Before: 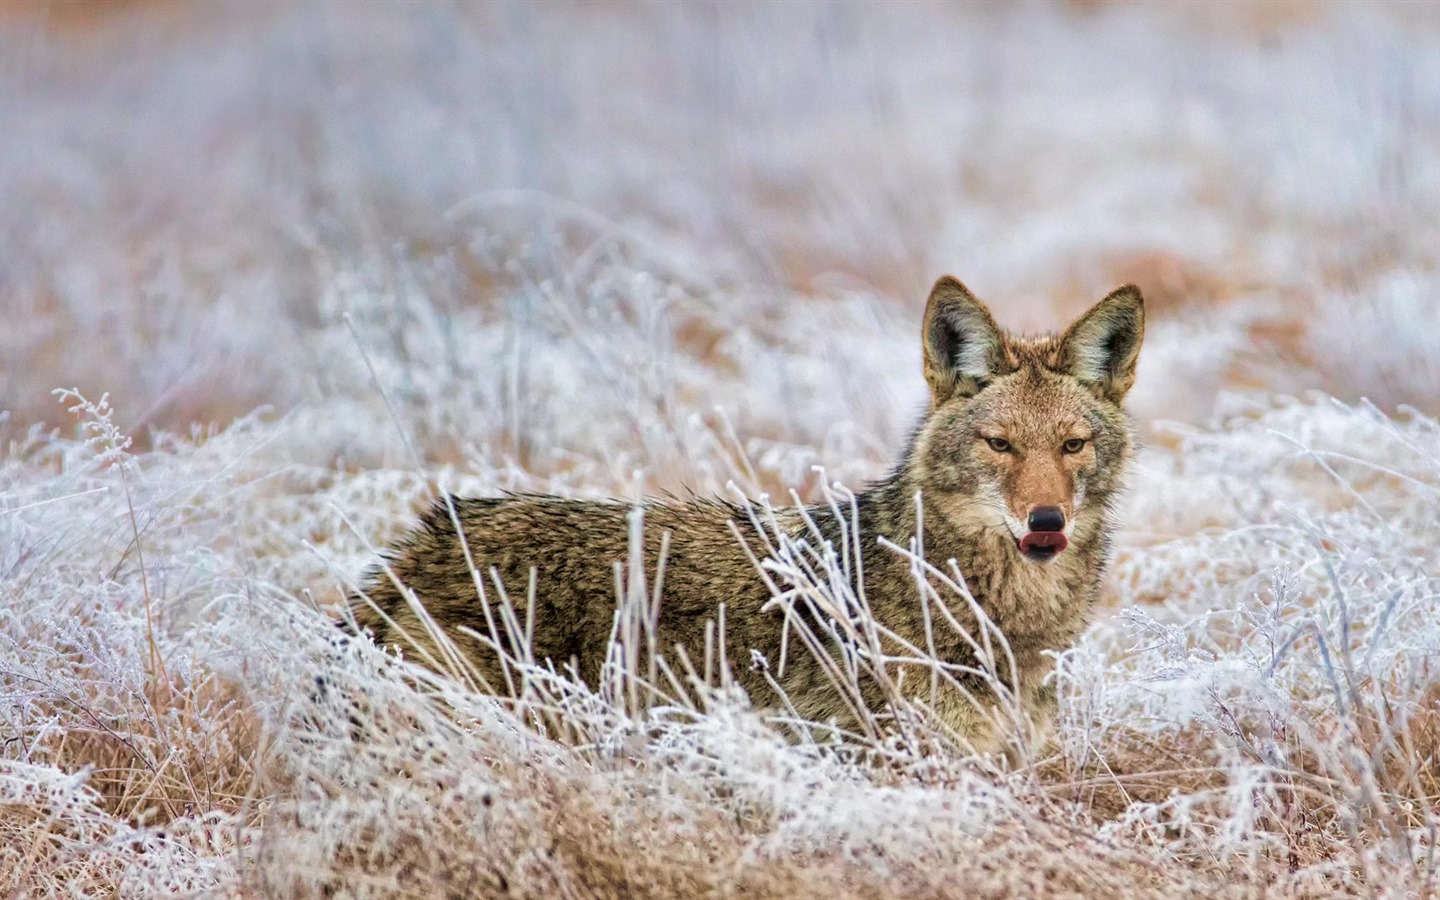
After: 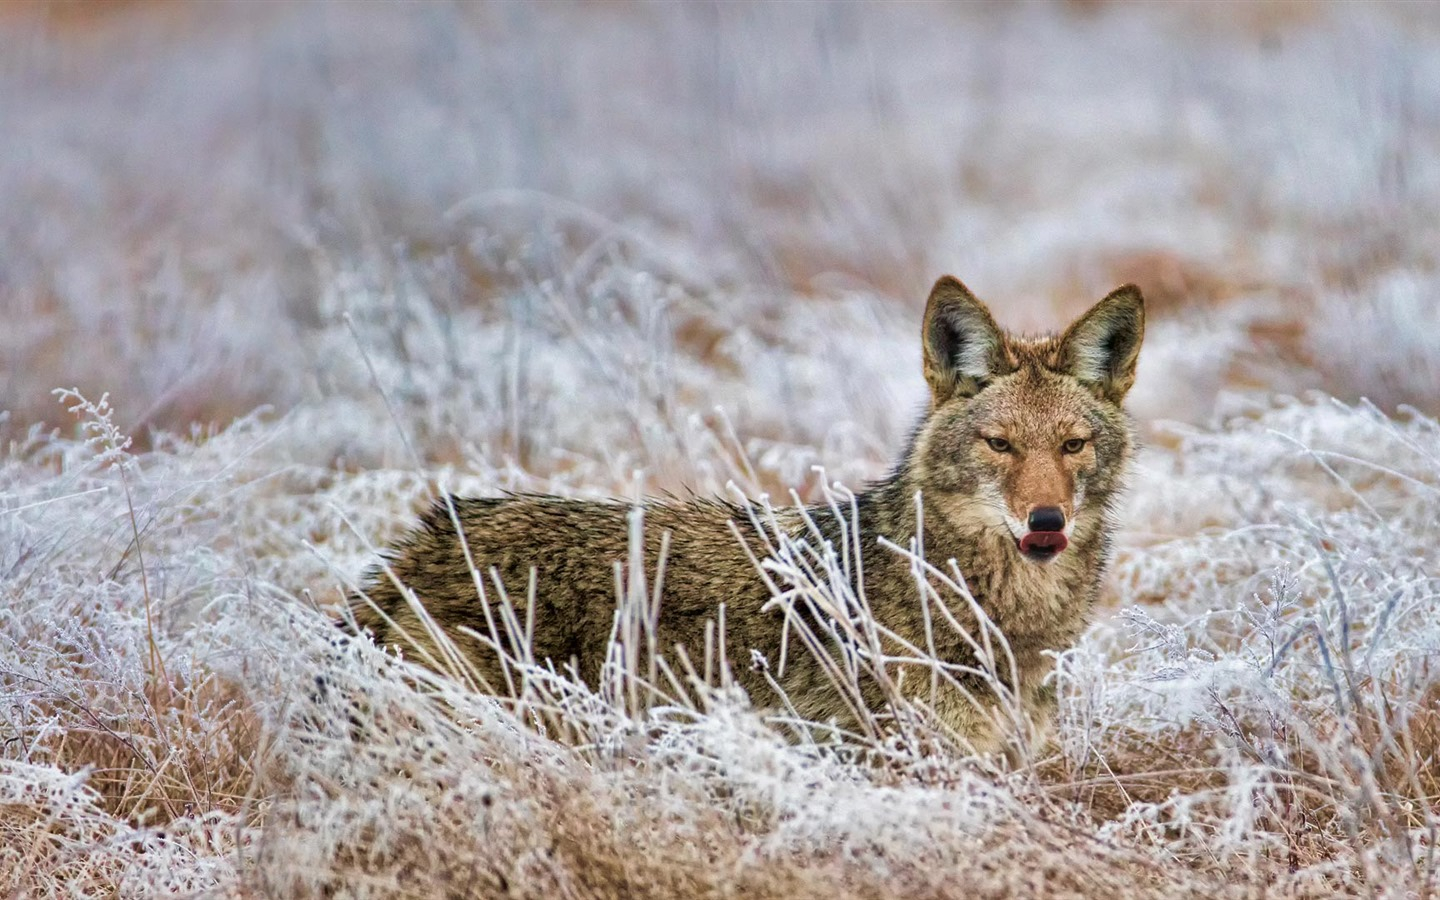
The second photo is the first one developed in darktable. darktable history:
shadows and highlights: shadows 52.93, highlights color adjustment 32.34%, soften with gaussian
